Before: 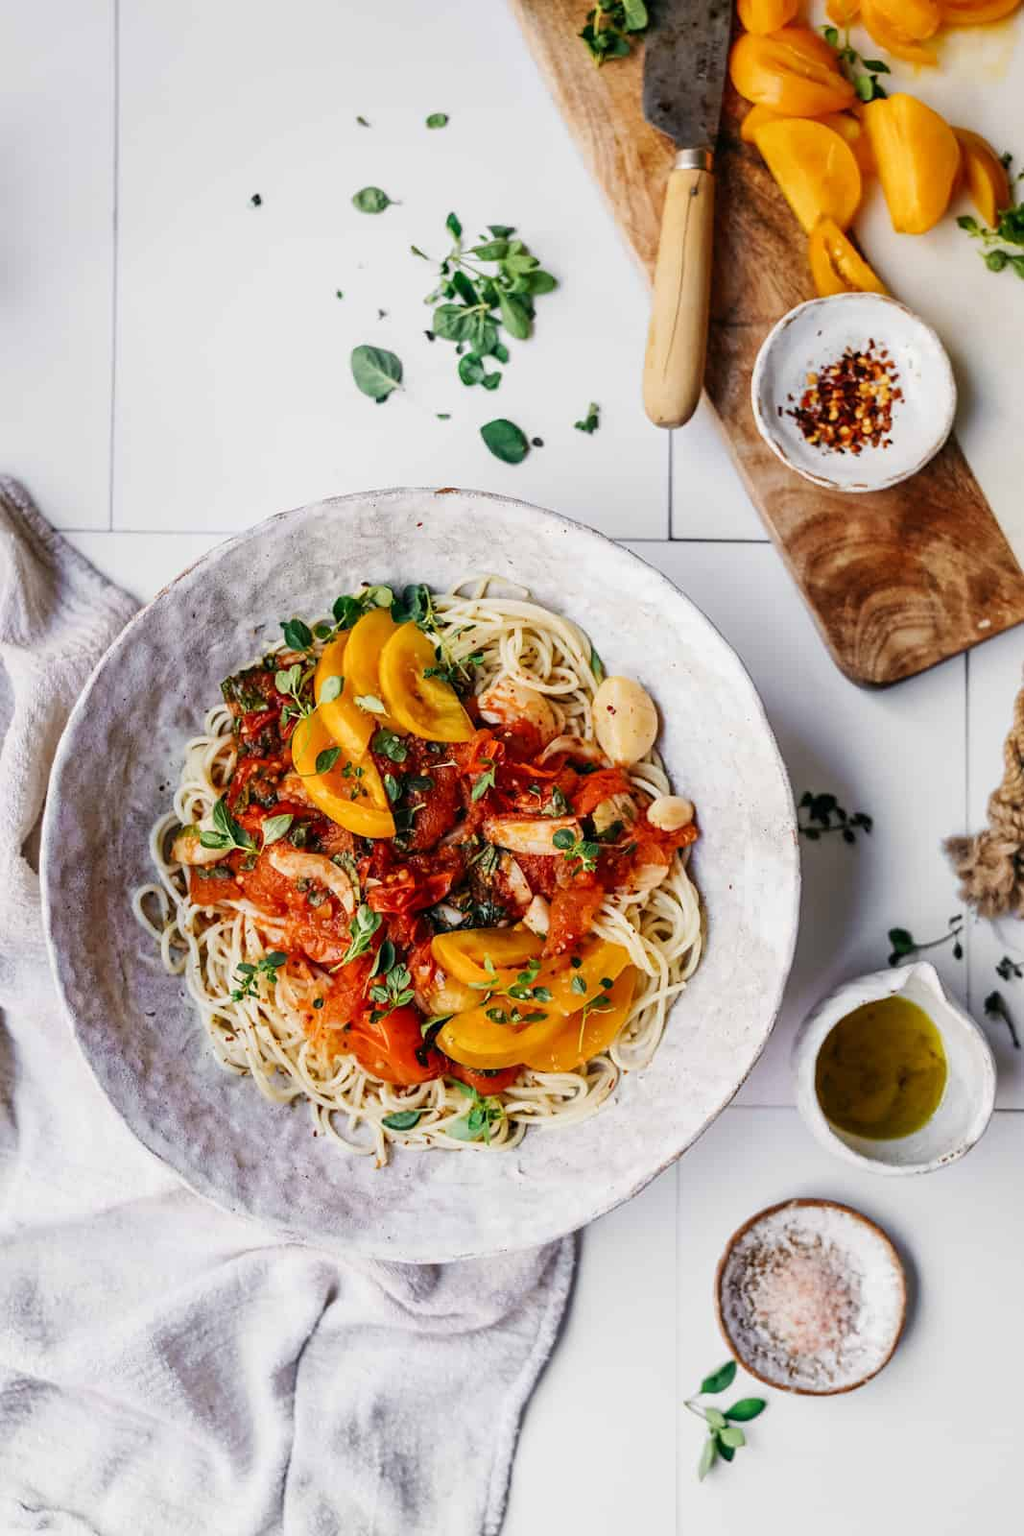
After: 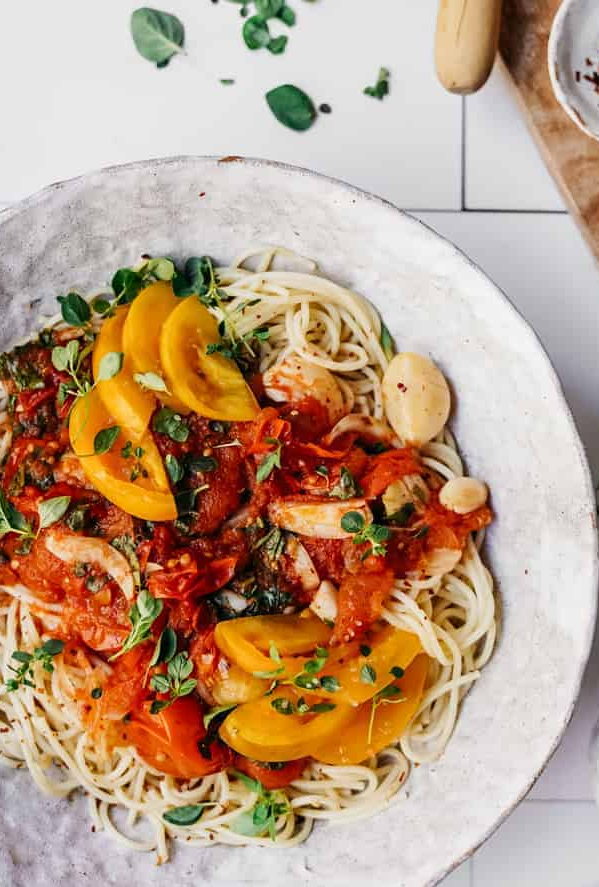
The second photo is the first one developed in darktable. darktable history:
crop and rotate: left 22.043%, top 22.053%, right 21.731%, bottom 22.5%
